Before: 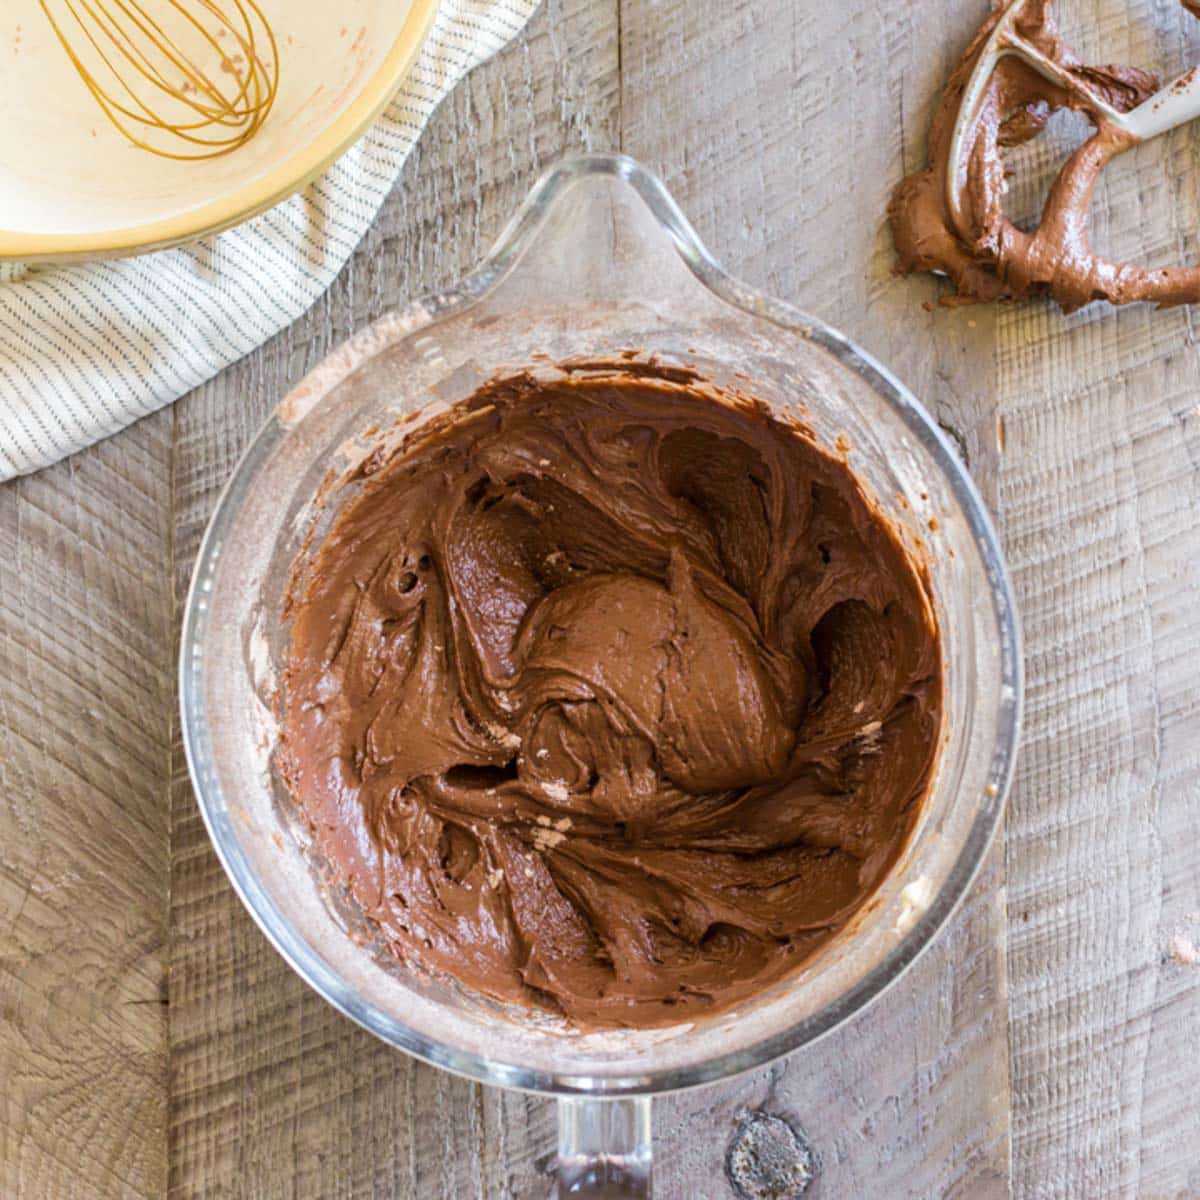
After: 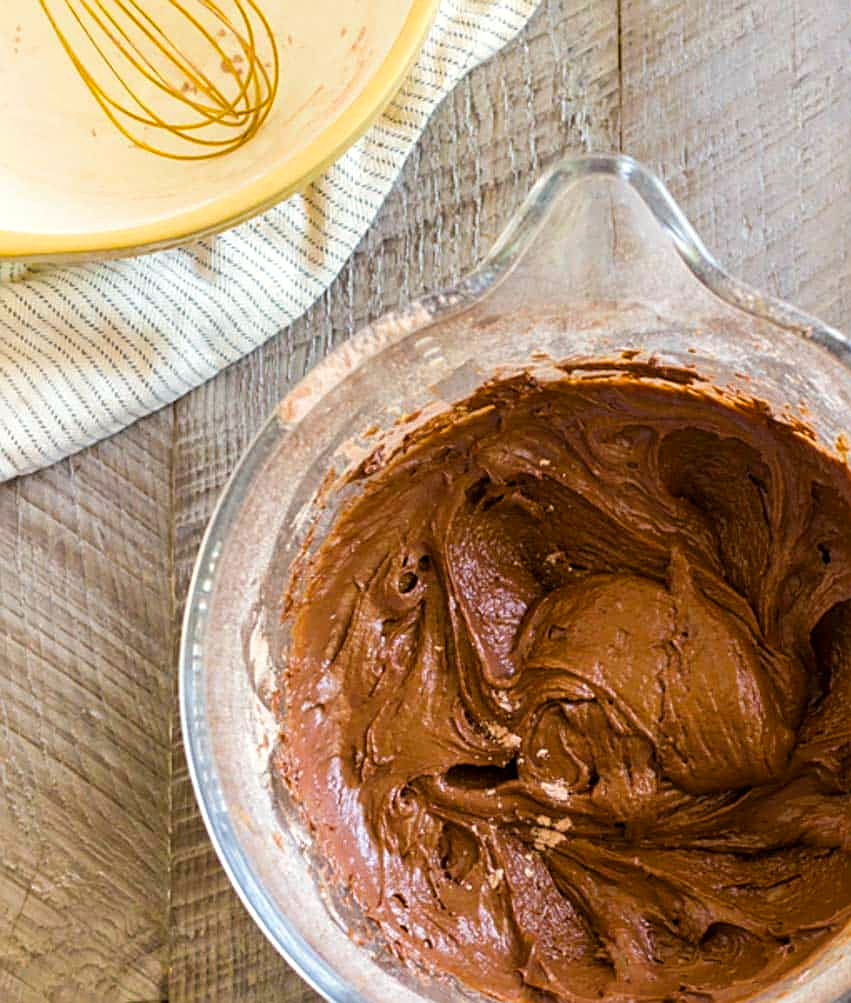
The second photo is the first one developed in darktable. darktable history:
sharpen: amount 0.495
crop: right 29.031%, bottom 16.377%
color balance rgb: highlights gain › luminance 5.95%, highlights gain › chroma 1.337%, highlights gain › hue 88.61°, perceptual saturation grading › global saturation 19.299%, global vibrance 20%
